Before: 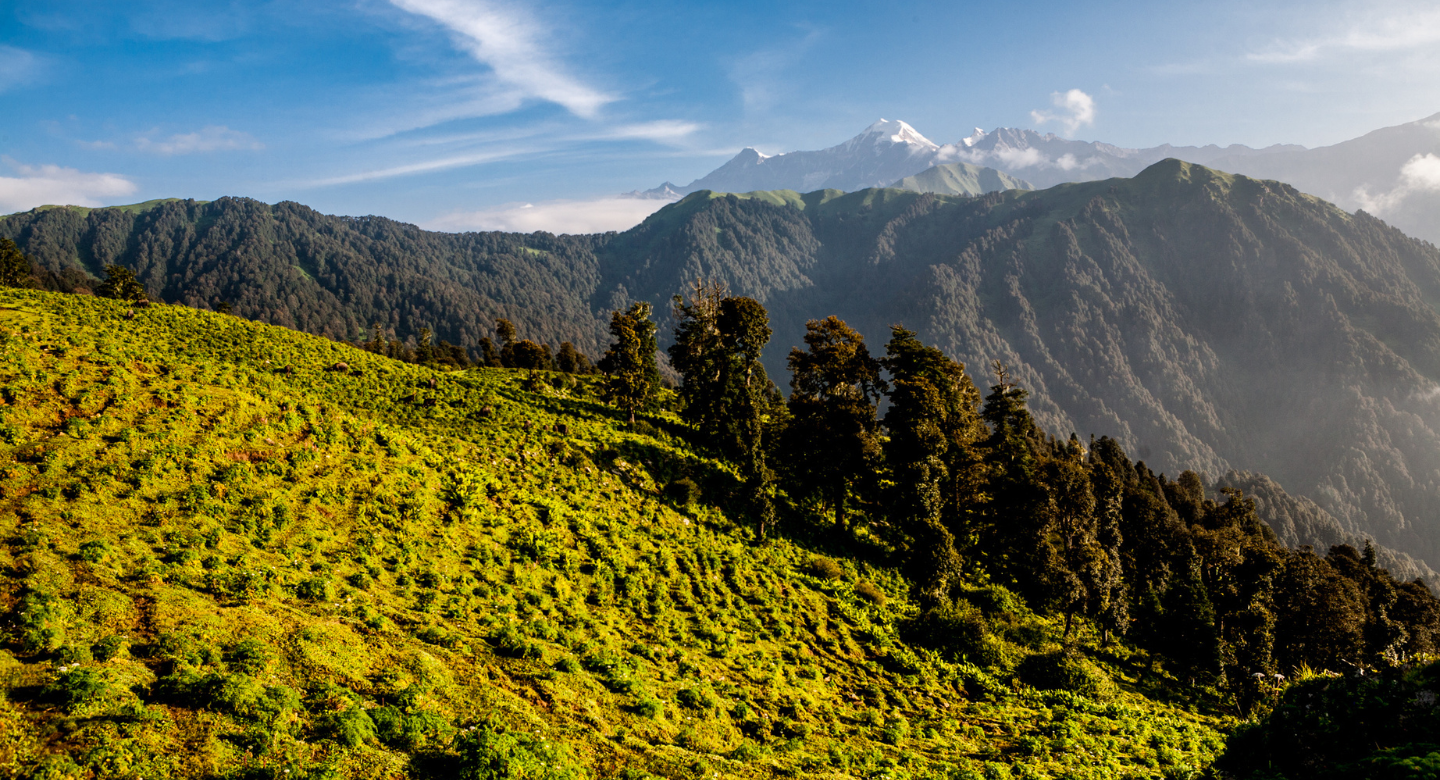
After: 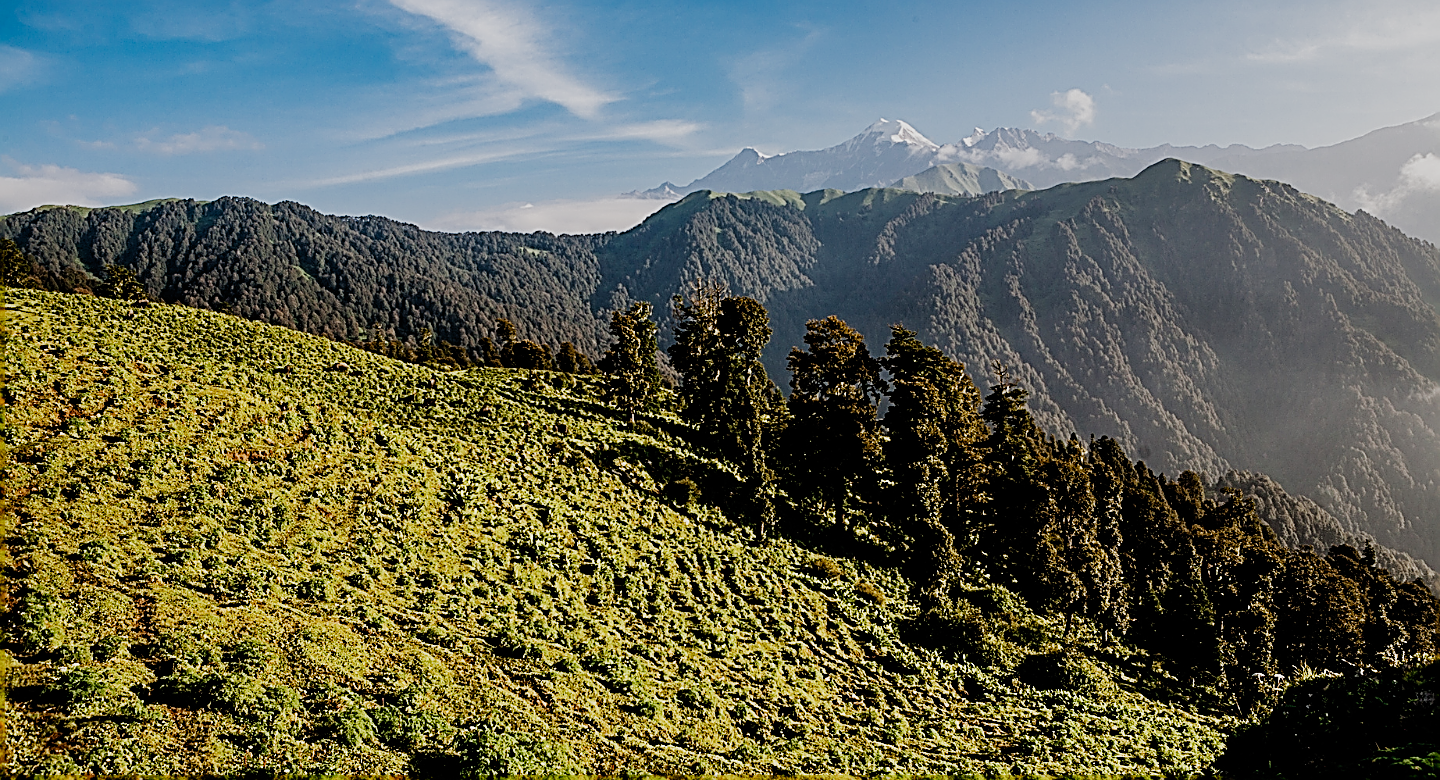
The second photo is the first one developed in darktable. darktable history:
sharpen: amount 1.852
filmic rgb: black relative exposure -7.65 EV, white relative exposure 4.56 EV, hardness 3.61, add noise in highlights 0.001, preserve chrominance no, color science v4 (2020)
